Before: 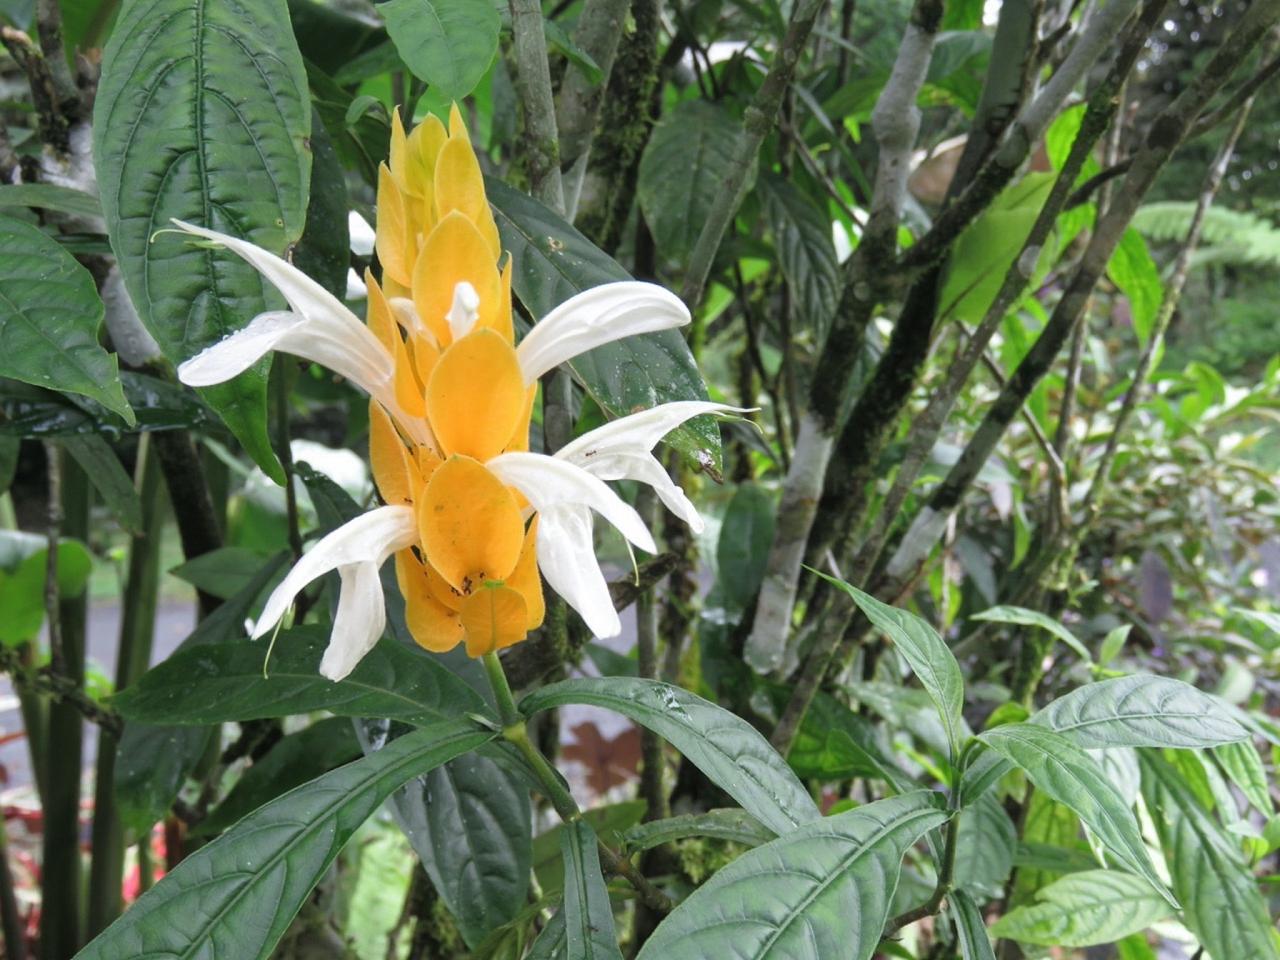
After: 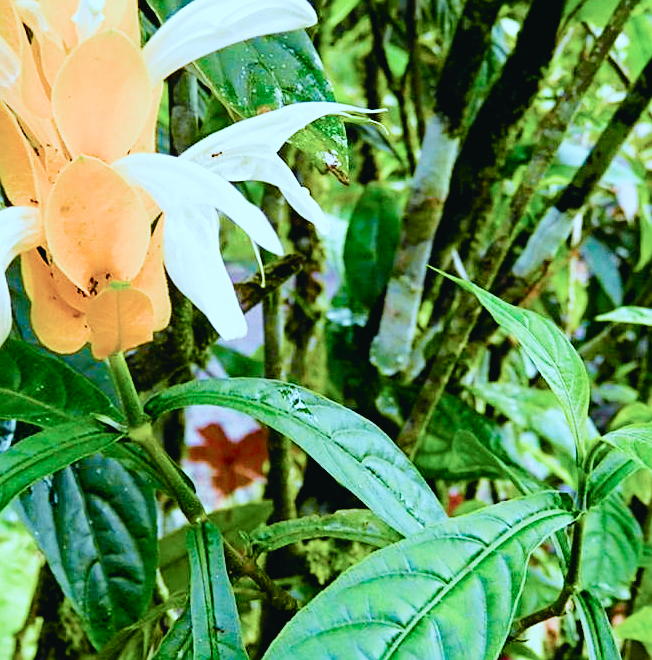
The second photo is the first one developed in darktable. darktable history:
white balance: emerald 1
tone curve: curves: ch0 [(0, 0.028) (0.037, 0.05) (0.123, 0.108) (0.19, 0.164) (0.269, 0.247) (0.475, 0.533) (0.595, 0.695) (0.718, 0.823) (0.855, 0.913) (1, 0.982)]; ch1 [(0, 0) (0.243, 0.245) (0.427, 0.41) (0.493, 0.481) (0.505, 0.502) (0.536, 0.545) (0.56, 0.582) (0.611, 0.644) (0.769, 0.807) (1, 1)]; ch2 [(0, 0) (0.249, 0.216) (0.349, 0.321) (0.424, 0.442) (0.476, 0.483) (0.498, 0.499) (0.517, 0.519) (0.532, 0.55) (0.569, 0.608) (0.614, 0.661) (0.706, 0.75) (0.808, 0.809) (0.991, 0.968)], color space Lab, independent channels, preserve colors none
filmic rgb: black relative exposure -4.4 EV, white relative exposure 5 EV, threshold 3 EV, hardness 2.23, latitude 40.06%, contrast 1.15, highlights saturation mix 10%, shadows ↔ highlights balance 1.04%, preserve chrominance RGB euclidean norm (legacy), color science v4 (2020), enable highlight reconstruction true
sharpen: on, module defaults
color correction: highlights a* -12.64, highlights b* -18.1, saturation 0.7
haze removal: compatibility mode true, adaptive false
color balance rgb: linear chroma grading › global chroma 25%, perceptual saturation grading › global saturation 40%, perceptual saturation grading › highlights -50%, perceptual saturation grading › shadows 30%, perceptual brilliance grading › global brilliance 25%, global vibrance 60%
crop and rotate: left 29.237%, top 31.152%, right 19.807%
